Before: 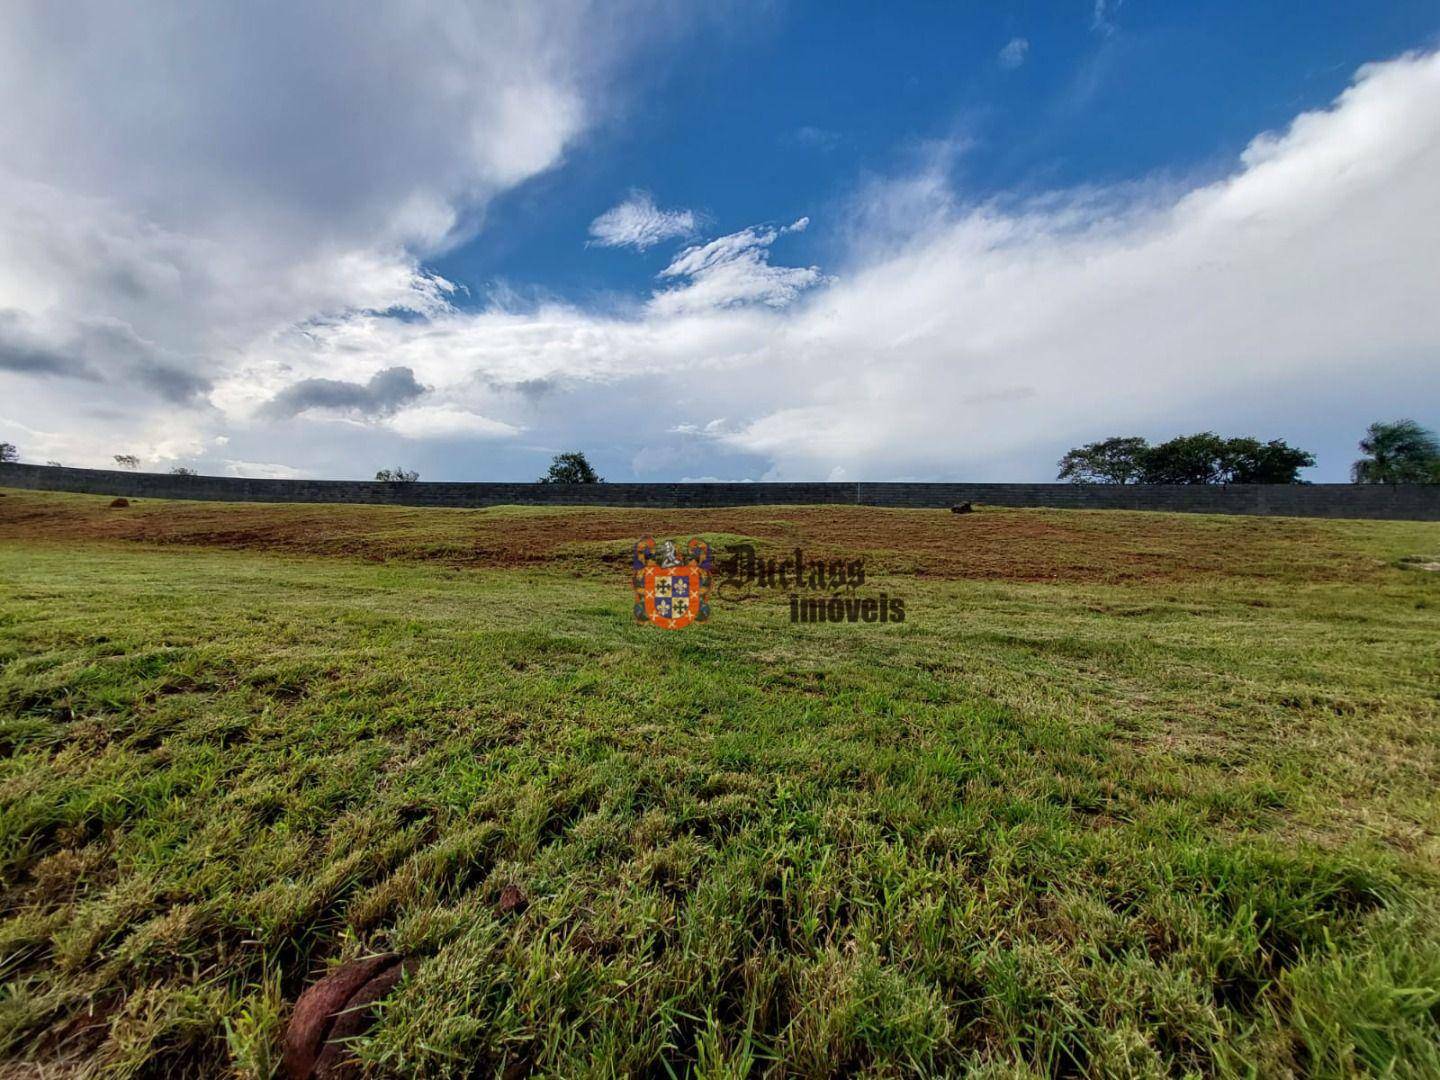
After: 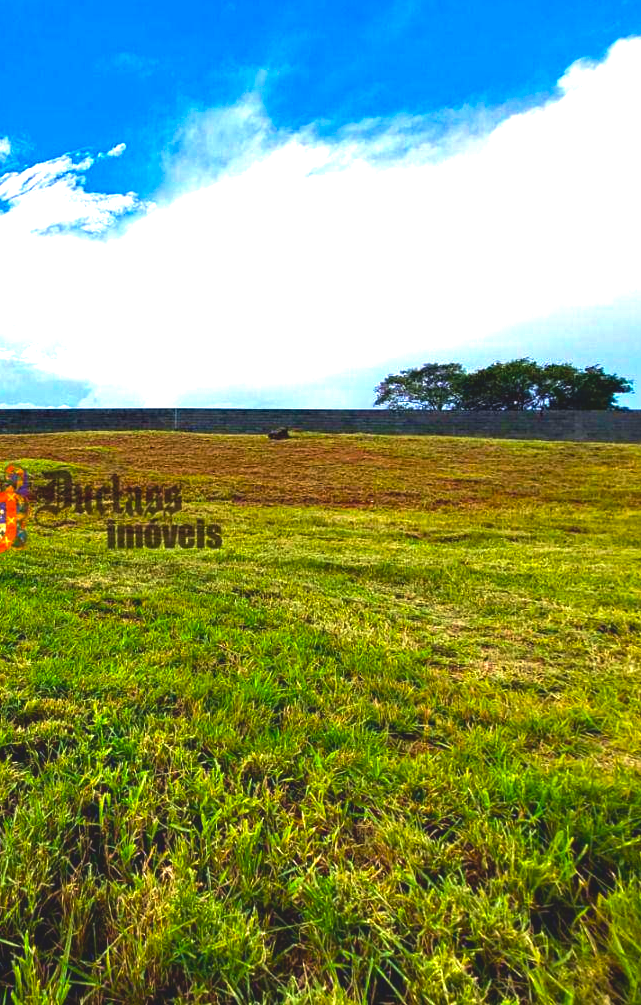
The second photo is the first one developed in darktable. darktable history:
velvia: on, module defaults
crop: left 47.474%, top 6.877%, right 7.992%
base curve: curves: ch0 [(0, 0) (0.472, 0.455) (1, 1)], preserve colors none
exposure: black level correction 0, exposure 0.393 EV, compensate exposure bias true, compensate highlight preservation false
contrast brightness saturation: contrast -0.199, saturation 0.188
color balance rgb: linear chroma grading › global chroma 13.042%, perceptual saturation grading › global saturation 0.004%, perceptual brilliance grading › global brilliance 15.13%, perceptual brilliance grading › shadows -35.231%, global vibrance 20%
tone equalizer: -8 EV -0.787 EV, -7 EV -0.698 EV, -6 EV -0.617 EV, -5 EV -0.399 EV, -3 EV 0.401 EV, -2 EV 0.6 EV, -1 EV 0.687 EV, +0 EV 0.77 EV, smoothing diameter 24.92%, edges refinement/feathering 13.92, preserve details guided filter
haze removal: adaptive false
